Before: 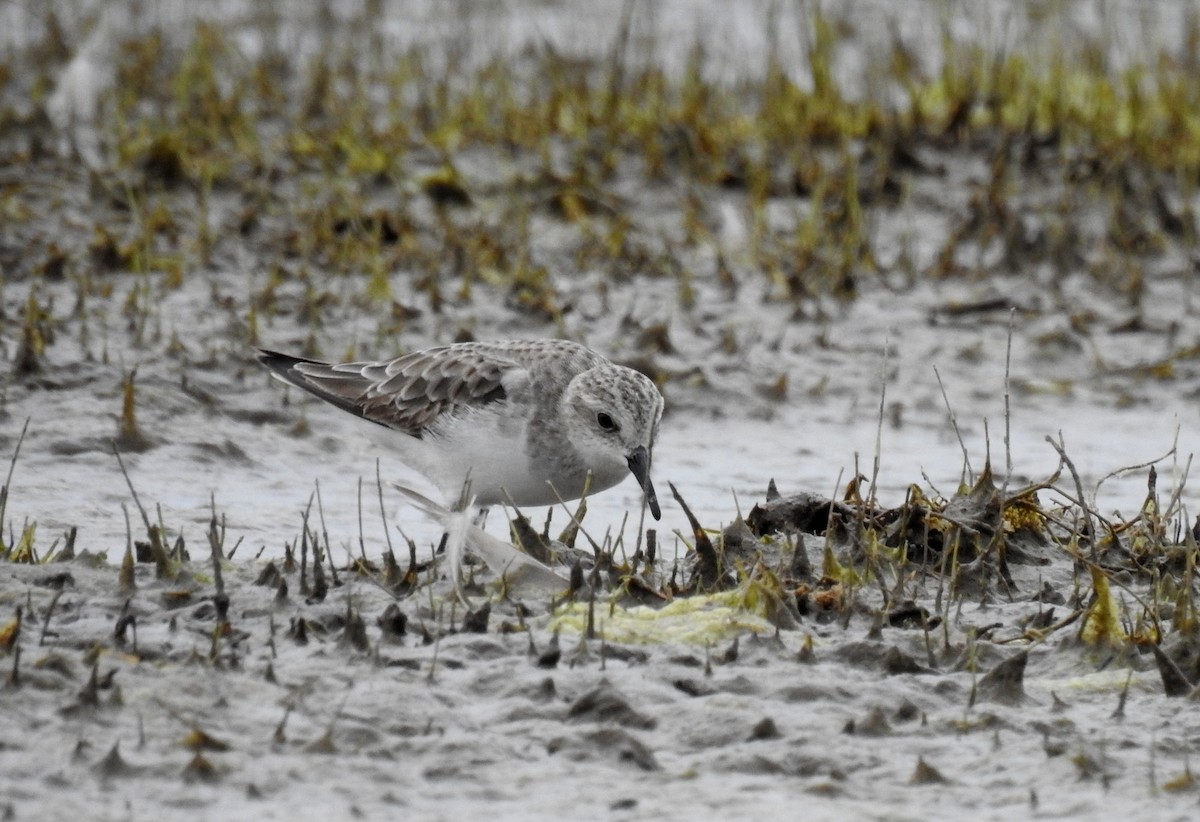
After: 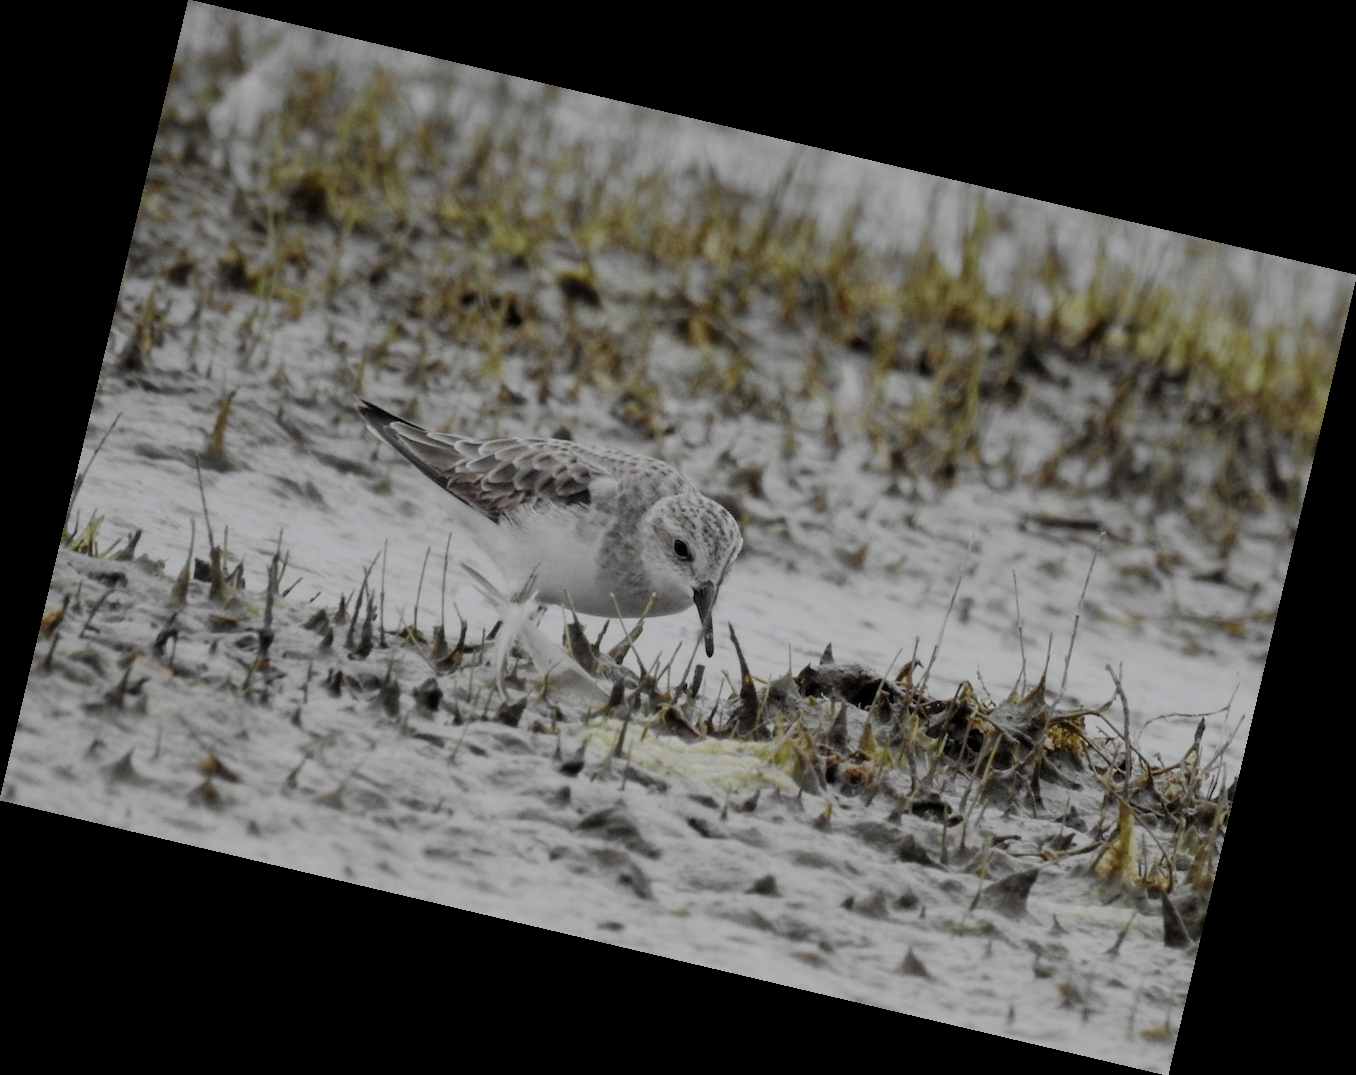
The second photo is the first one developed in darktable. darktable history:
rotate and perspective: rotation 13.27°, automatic cropping off
contrast brightness saturation: contrast 0.06, brightness -0.01, saturation -0.23
tone equalizer: on, module defaults
sigmoid: contrast 1.05, skew -0.15
